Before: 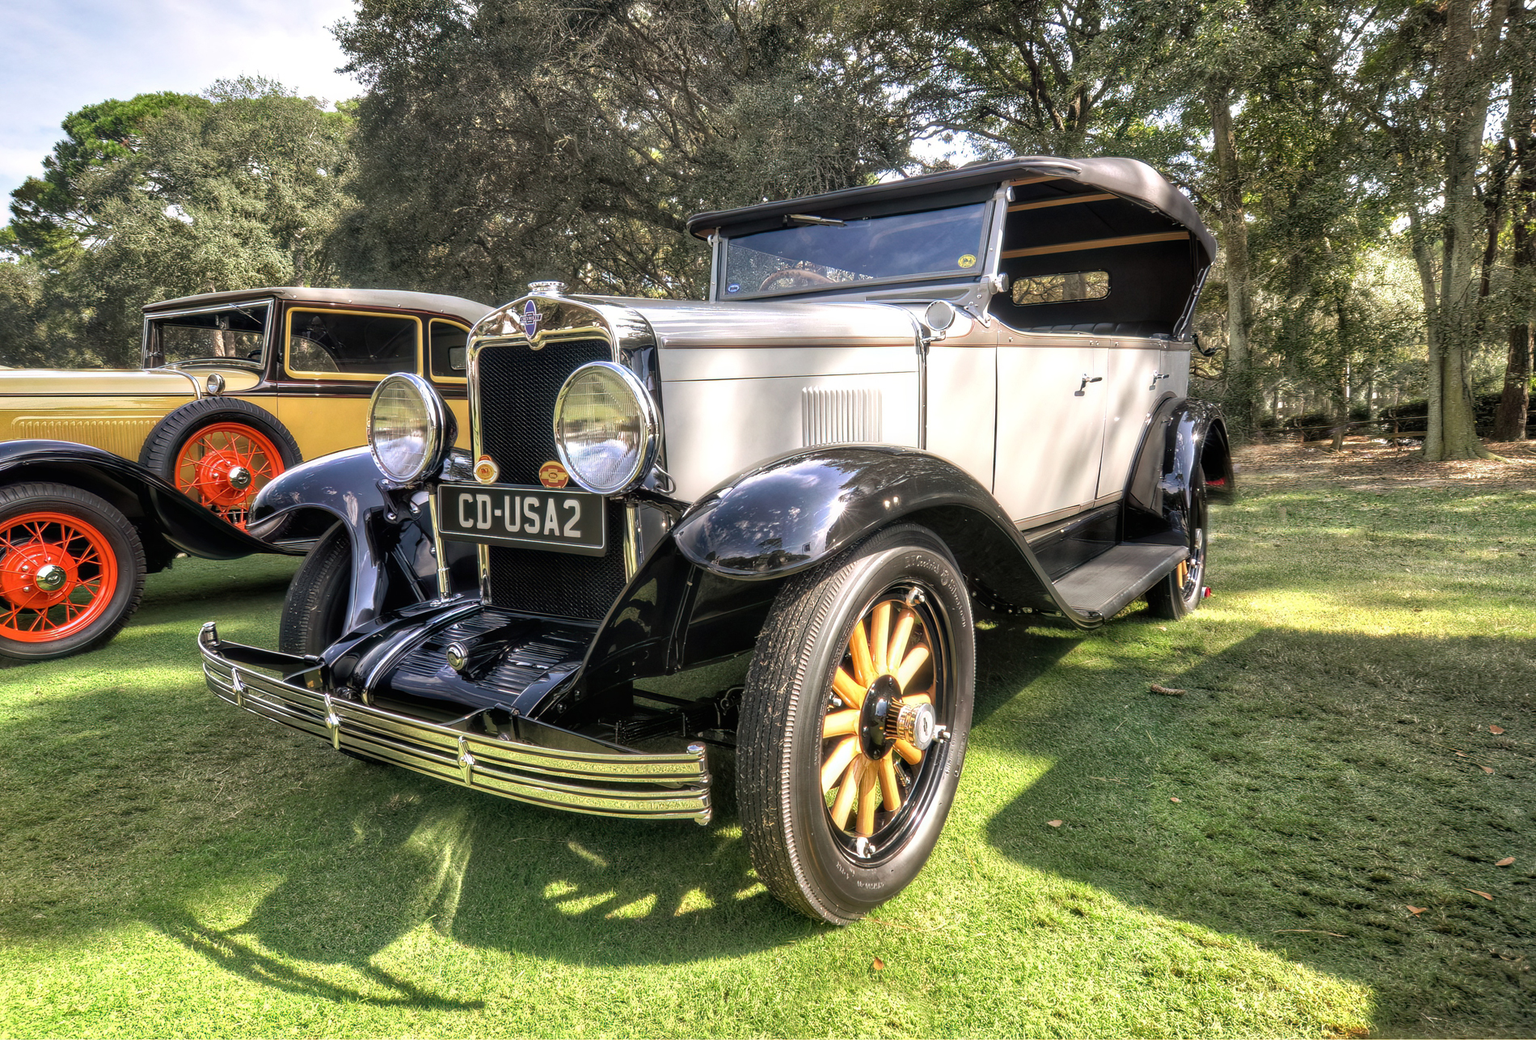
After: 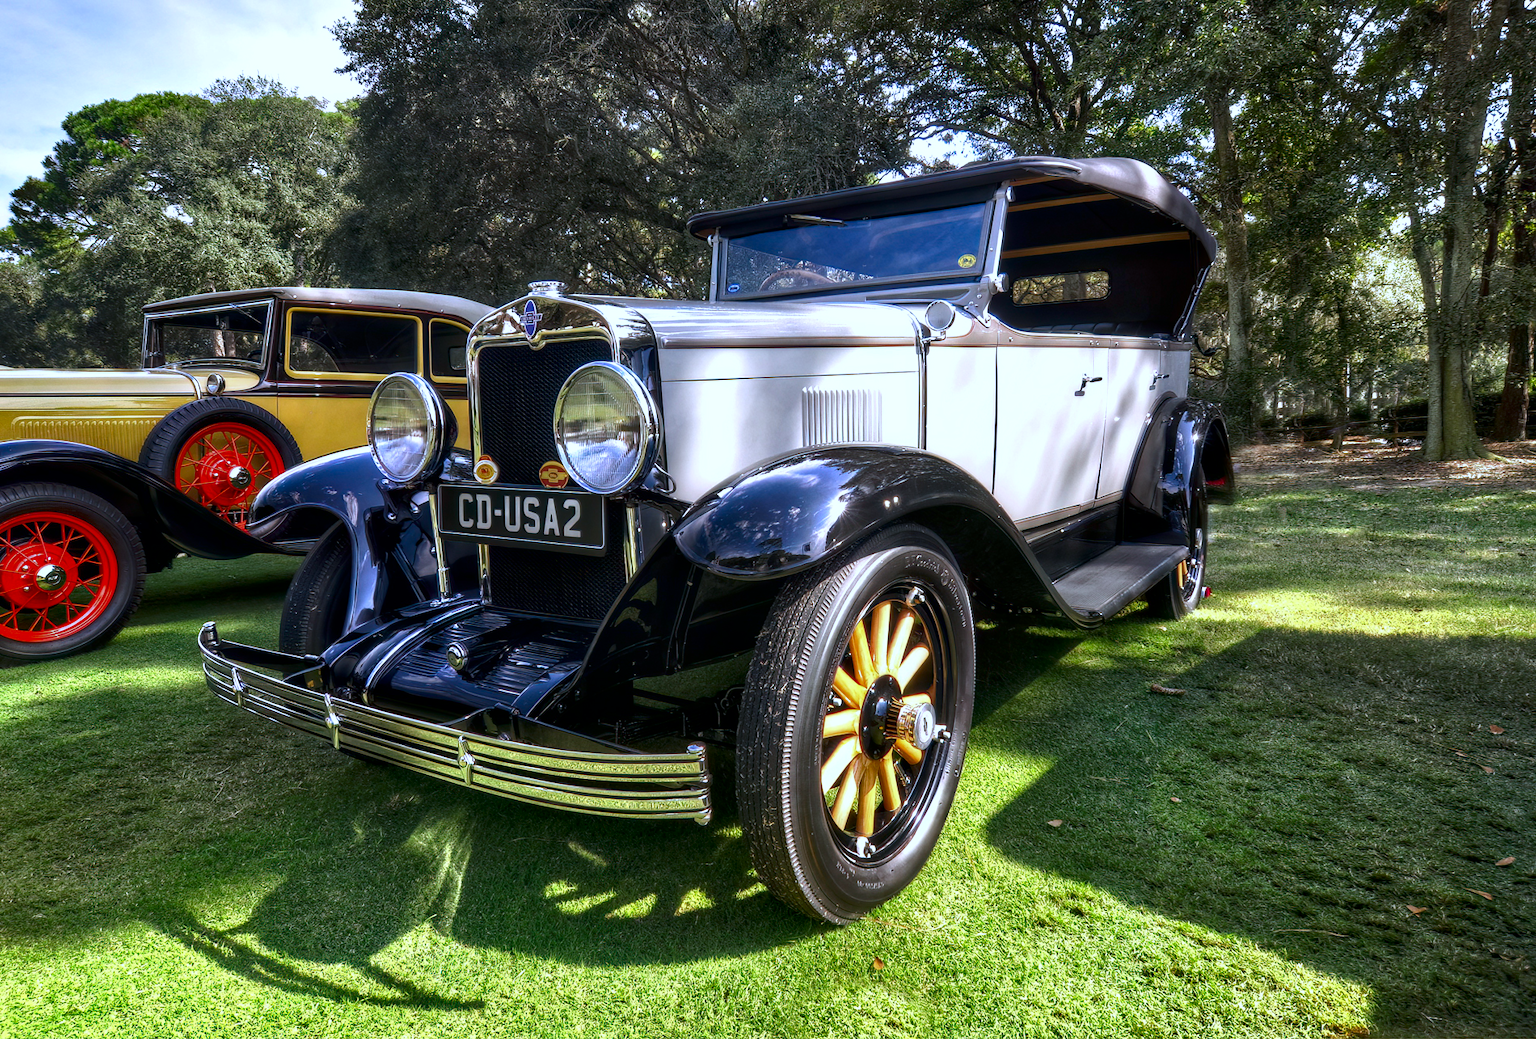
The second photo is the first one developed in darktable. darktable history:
contrast brightness saturation: brightness -0.25, saturation 0.2
white balance: red 0.948, green 1.02, blue 1.176
